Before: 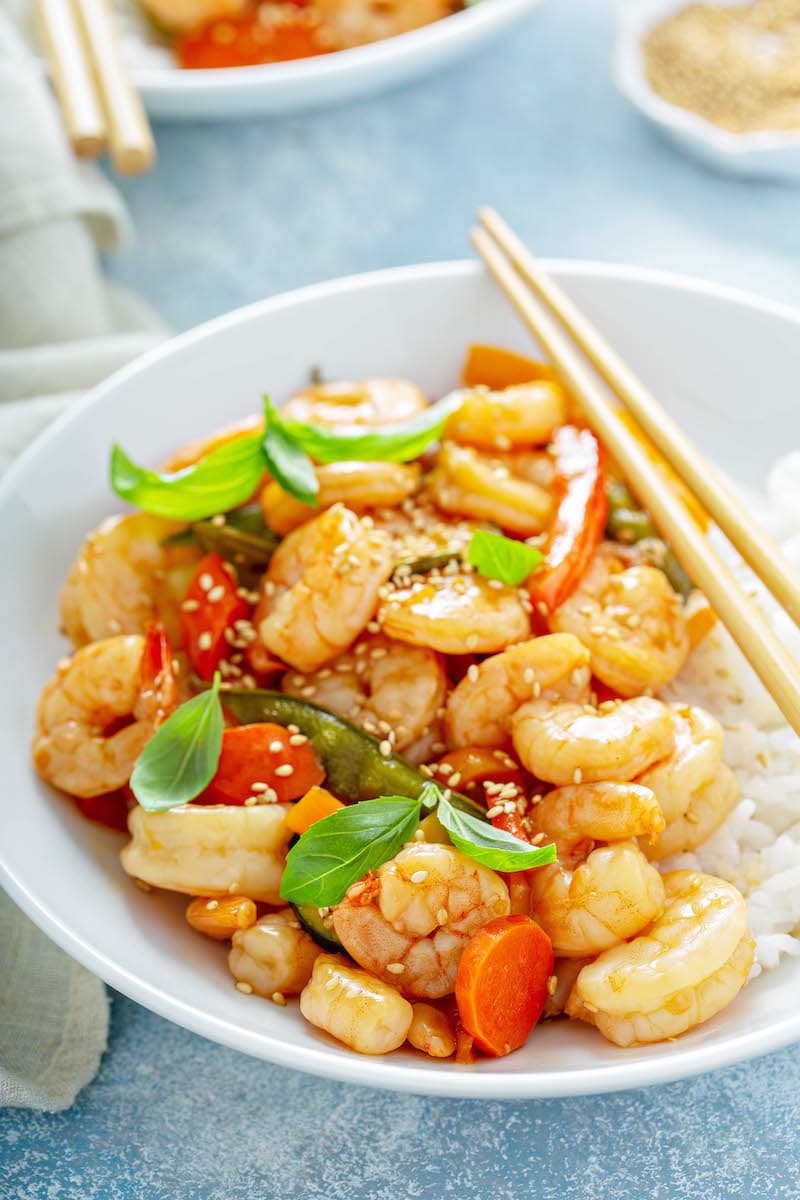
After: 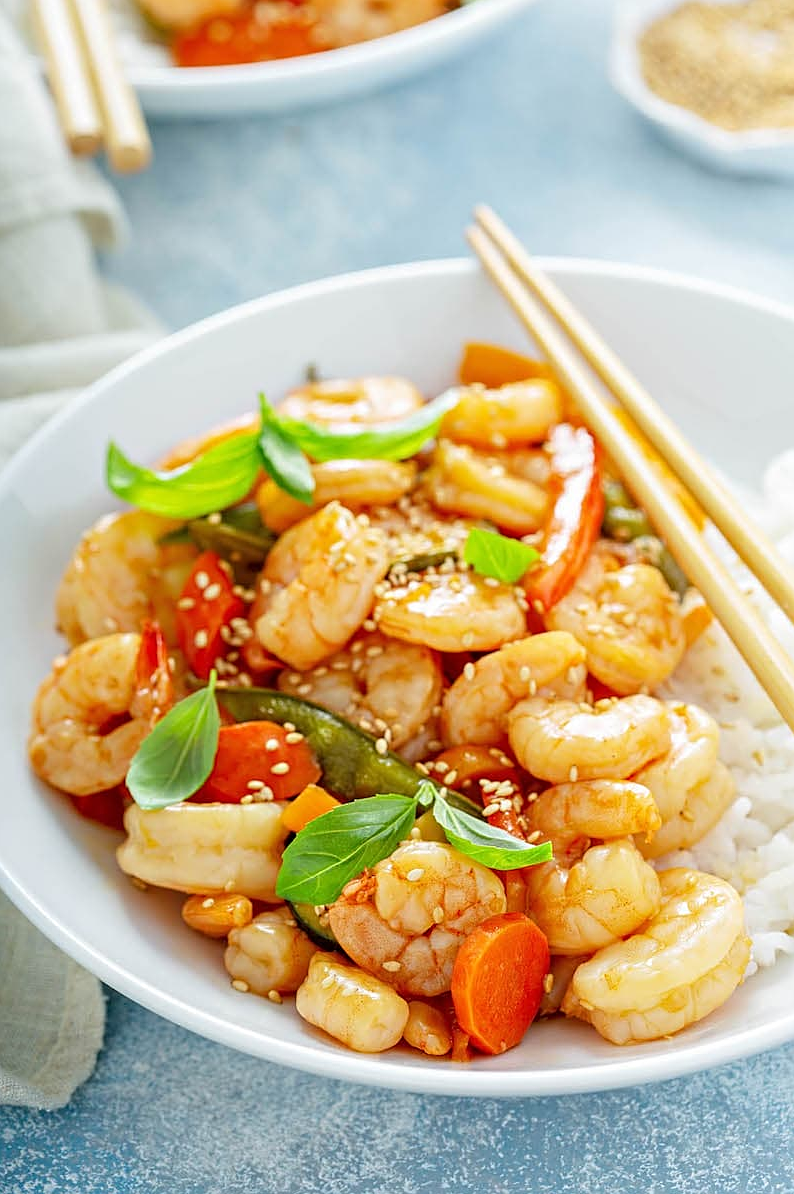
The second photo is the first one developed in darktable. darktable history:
sharpen: amount 0.494
crop and rotate: left 0.636%, top 0.215%, bottom 0.253%
